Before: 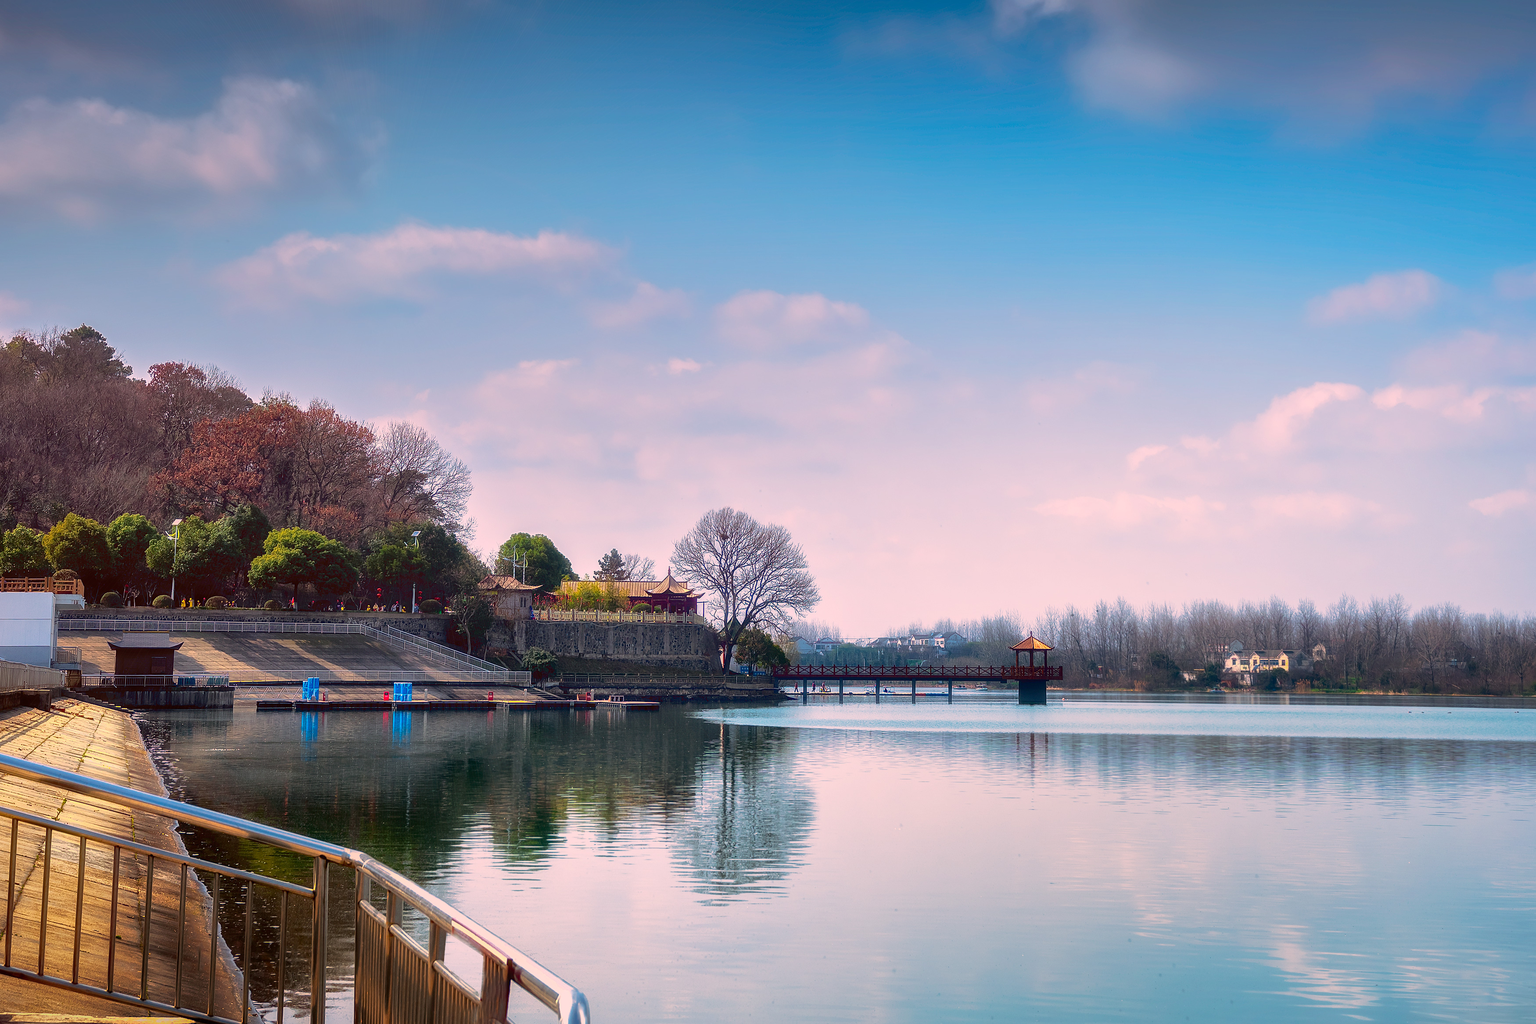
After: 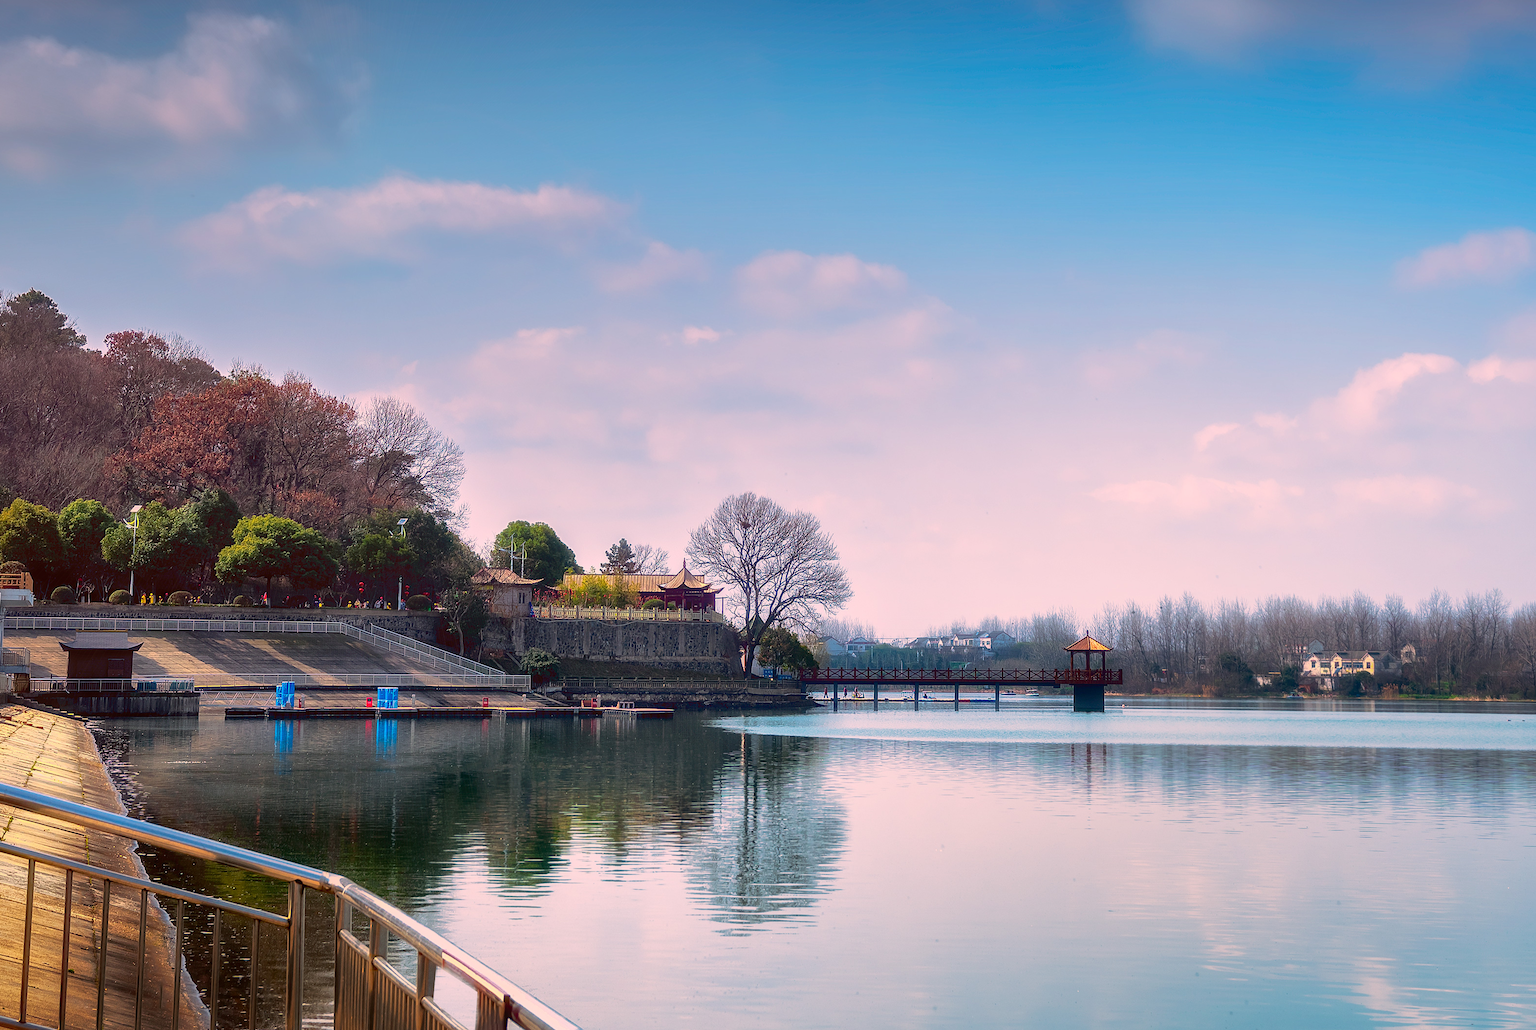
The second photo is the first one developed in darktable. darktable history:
crop: left 3.582%, top 6.397%, right 6.611%, bottom 3.179%
